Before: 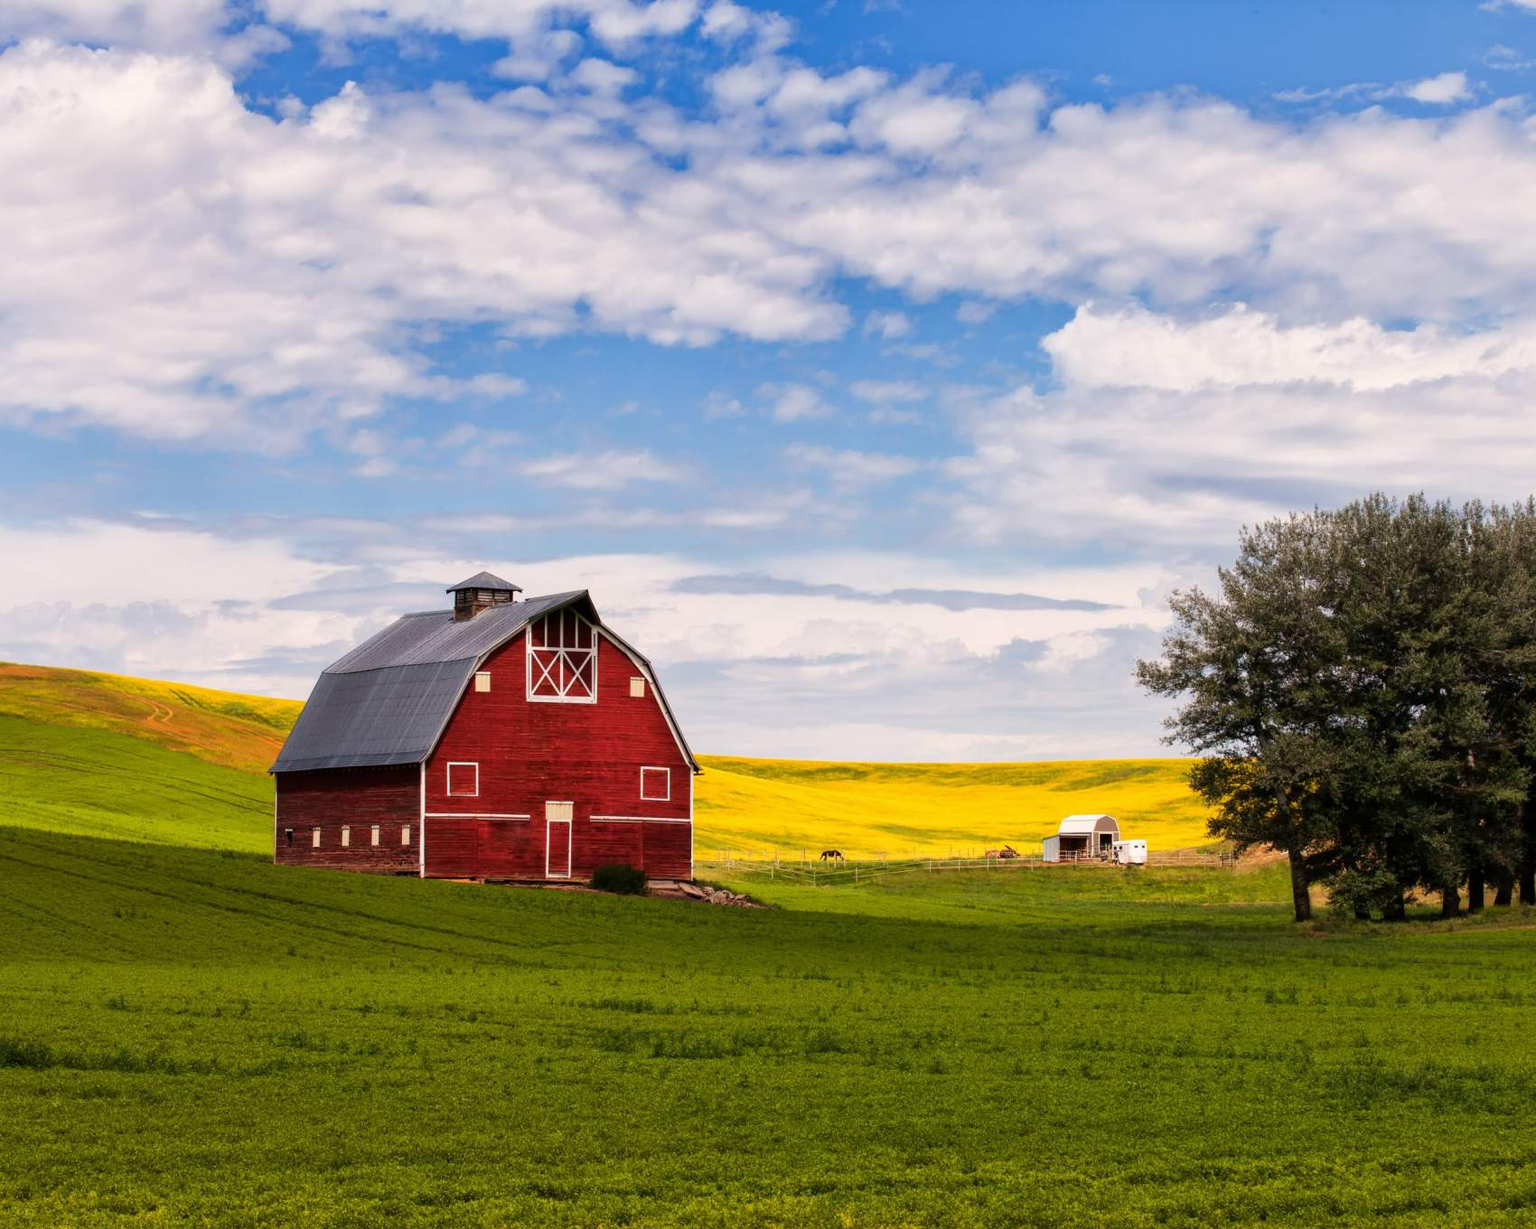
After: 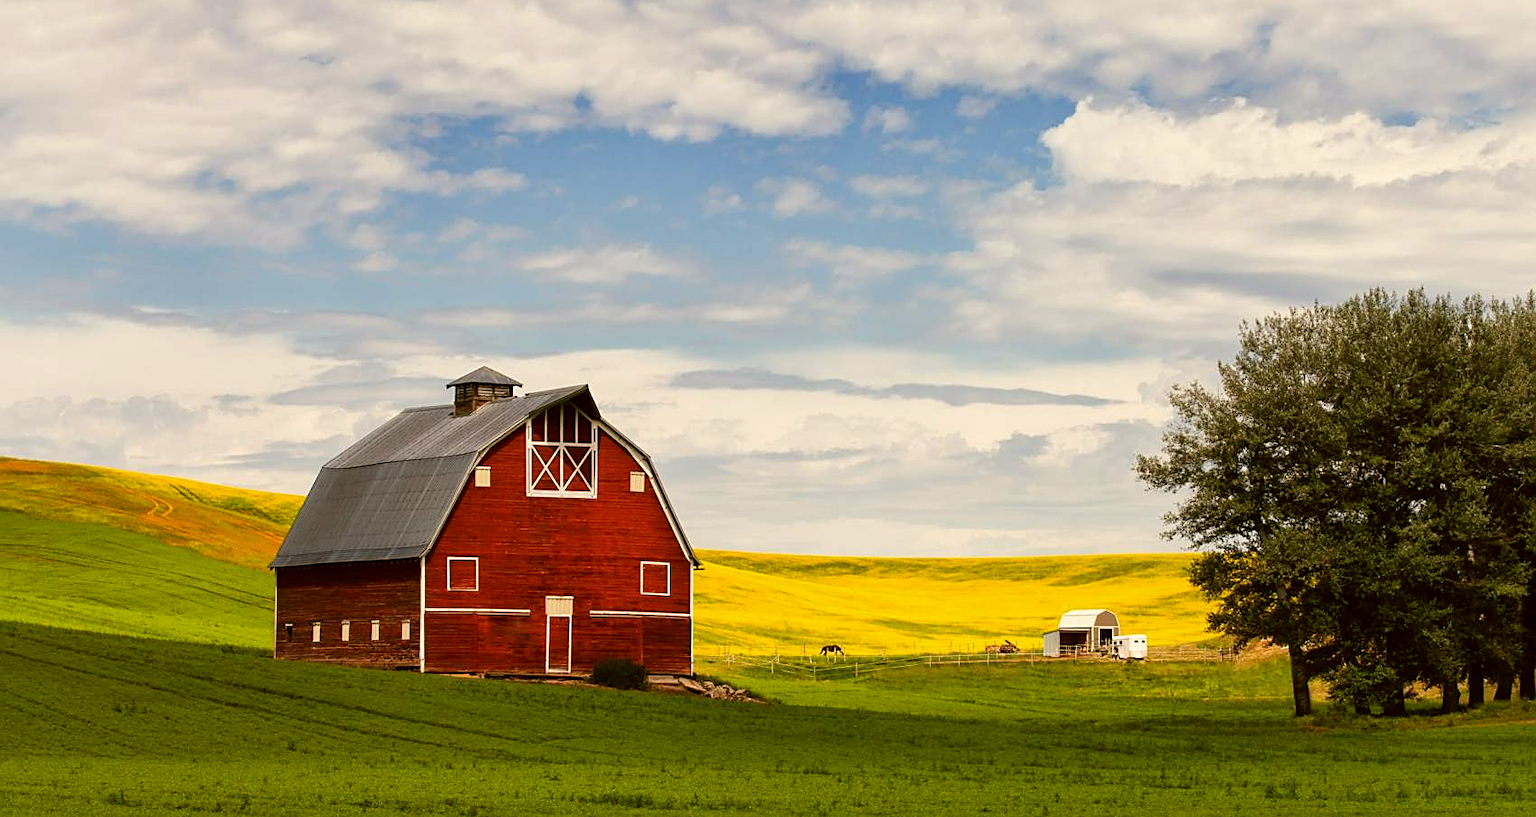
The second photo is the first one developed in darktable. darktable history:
crop: top 16.713%, bottom 16.688%
color correction: highlights a* -1.75, highlights b* 10.06, shadows a* 0.313, shadows b* 19.43
sharpen: on, module defaults
